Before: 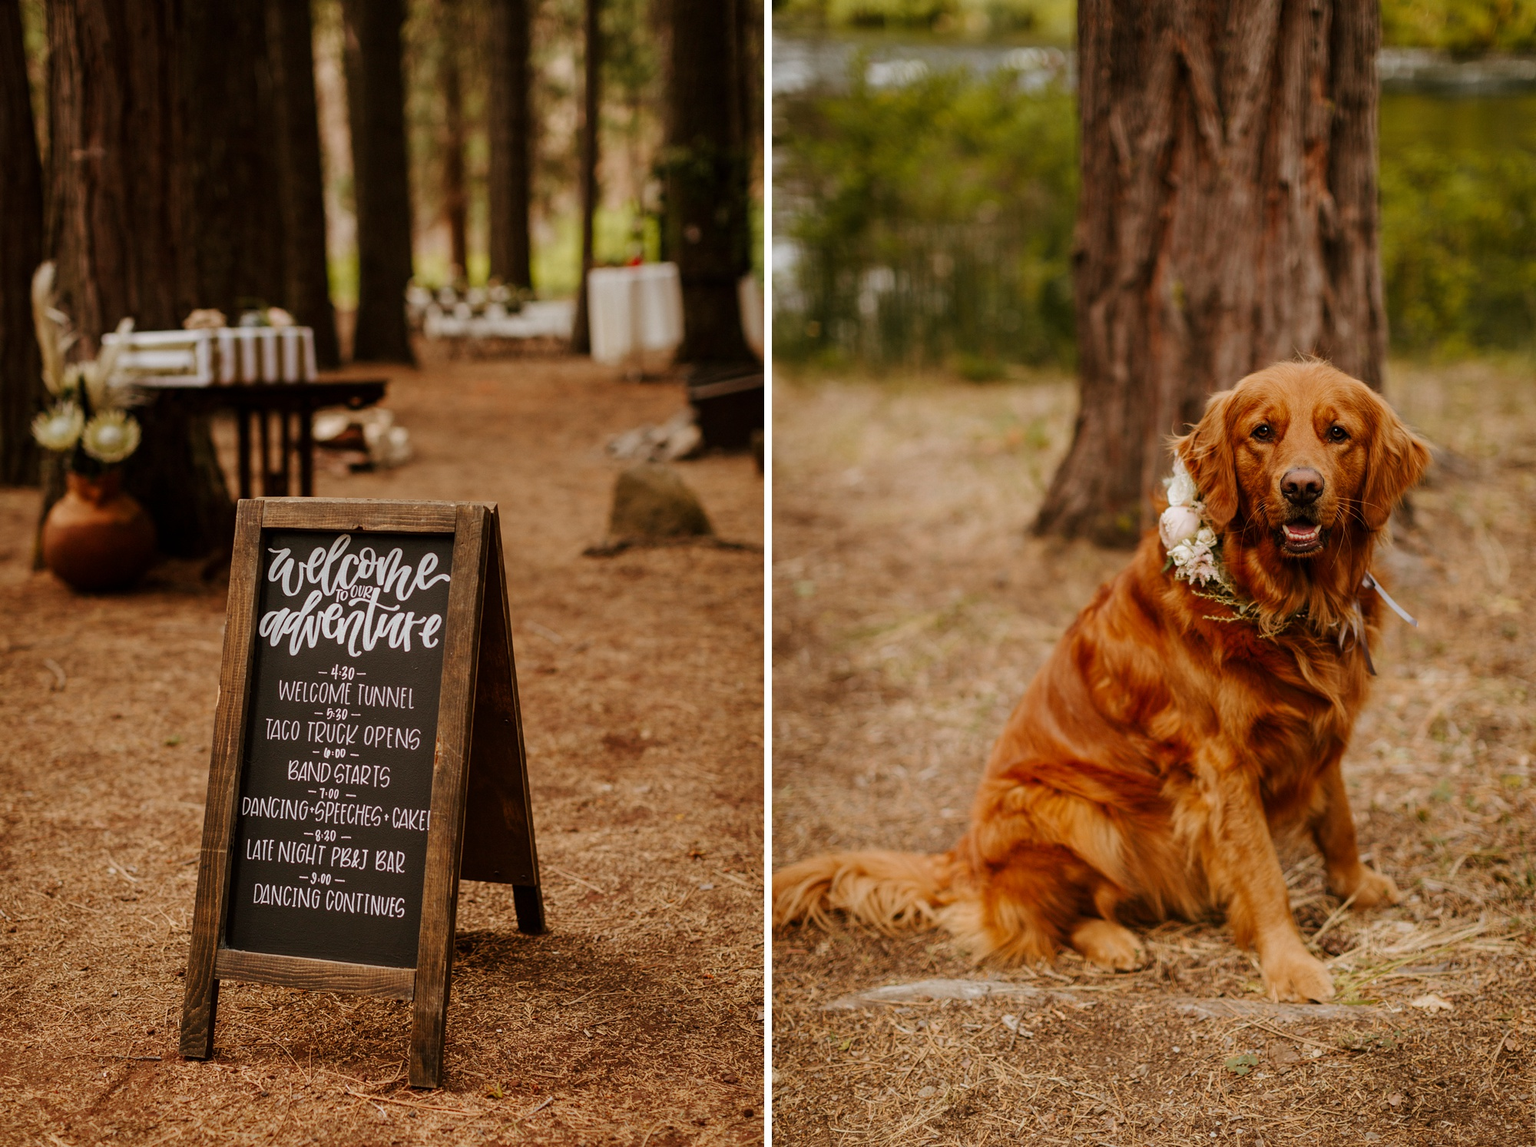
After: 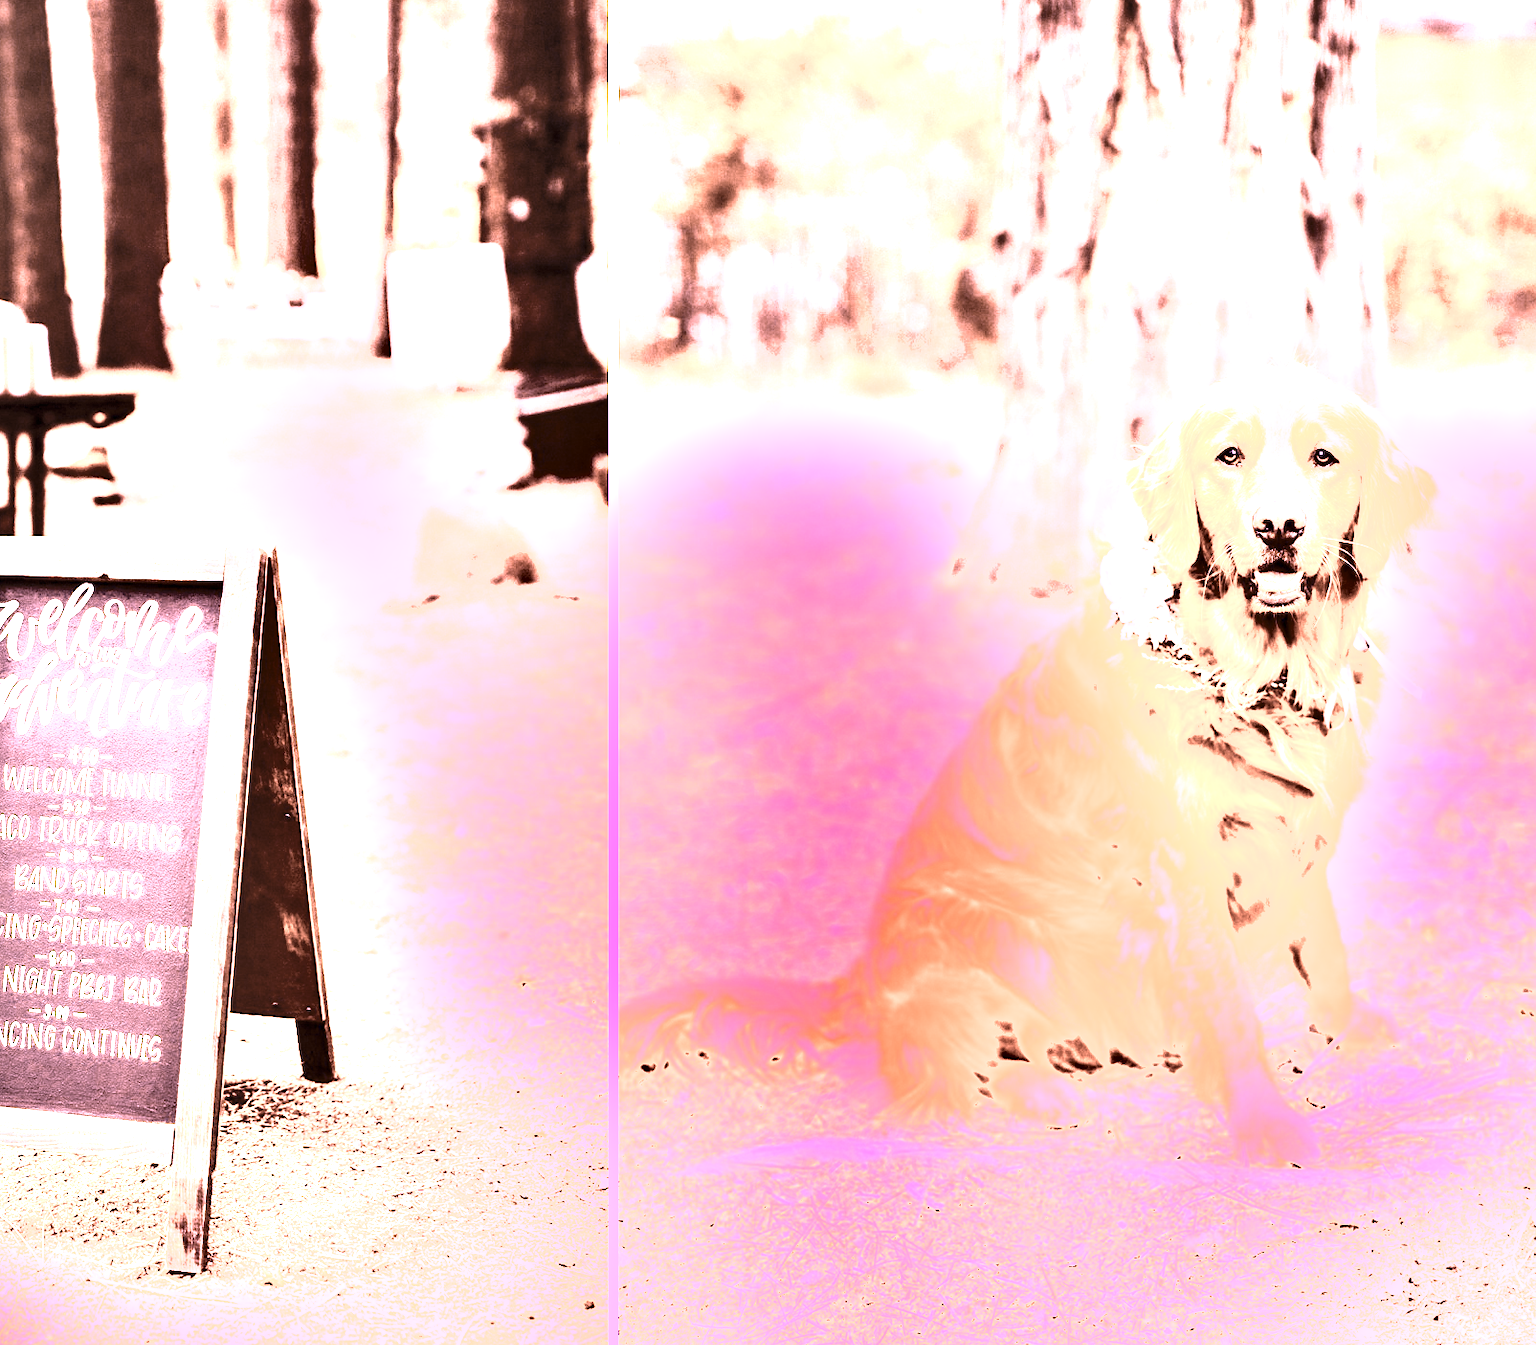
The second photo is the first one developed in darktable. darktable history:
shadows and highlights: shadows 37.27, highlights -28.18, soften with gaussian
crop and rotate: left 17.959%, top 5.771%, right 1.742%
color zones: curves: ch1 [(0.238, 0.163) (0.476, 0.2) (0.733, 0.322) (0.848, 0.134)]
white balance: red 8, blue 8
